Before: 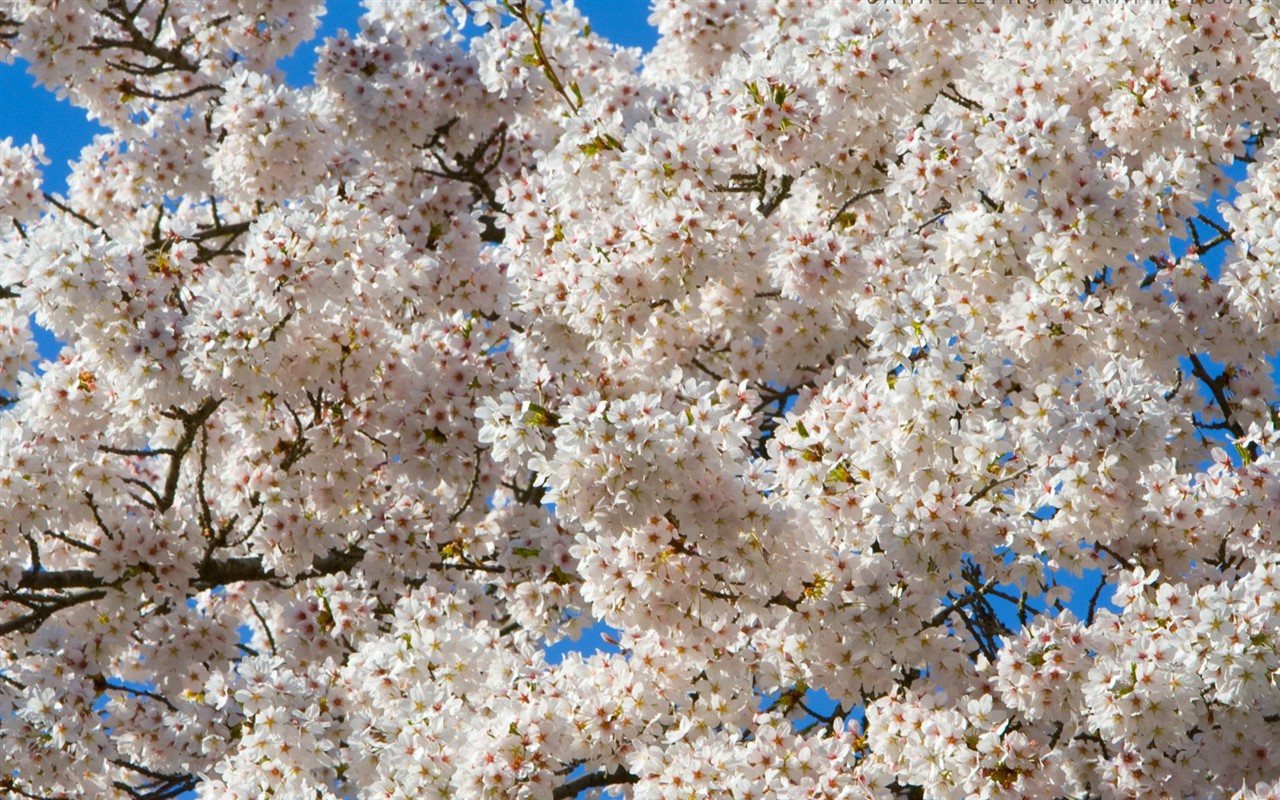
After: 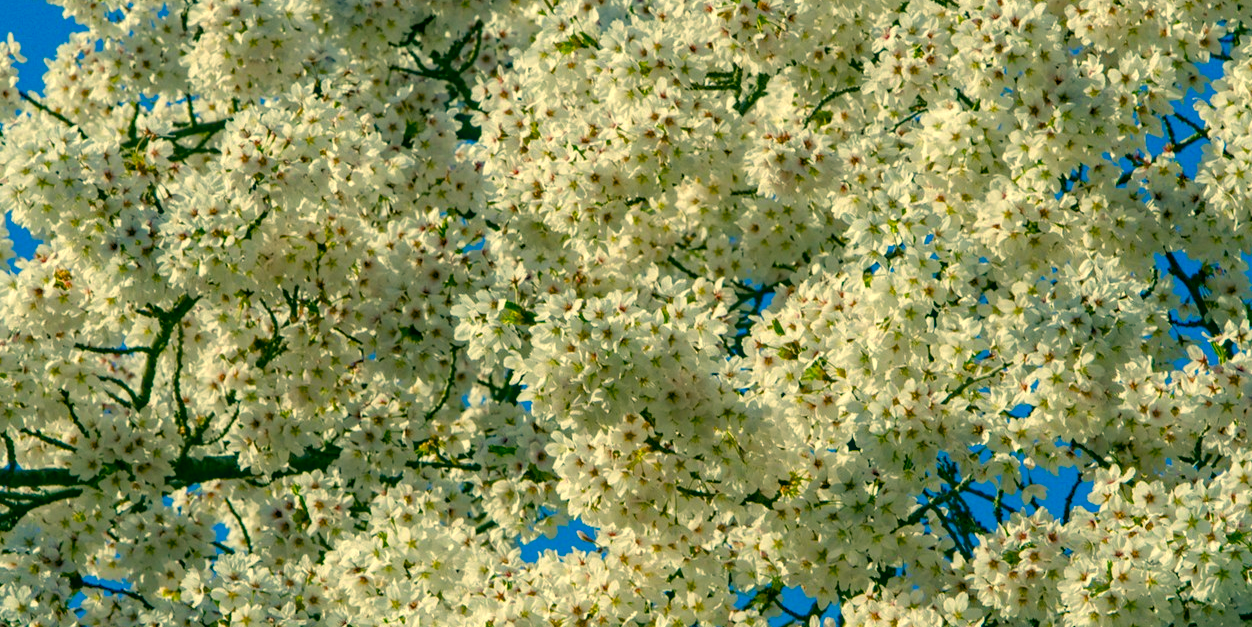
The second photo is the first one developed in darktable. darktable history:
color balance rgb: linear chroma grading › global chroma 8.75%, perceptual saturation grading › global saturation 25.748%, perceptual saturation grading › highlights -50.043%, perceptual saturation grading › shadows 30.336%
color correction: highlights a* 2.09, highlights b* 34.6, shadows a* -36.44, shadows b* -6.07
local contrast: on, module defaults
crop and rotate: left 1.876%, top 12.857%, right 0.247%, bottom 8.738%
haze removal: strength 0.252, distance 0.251, compatibility mode true, adaptive false
shadows and highlights: shadows 24.8, white point adjustment -2.95, highlights -29.71
